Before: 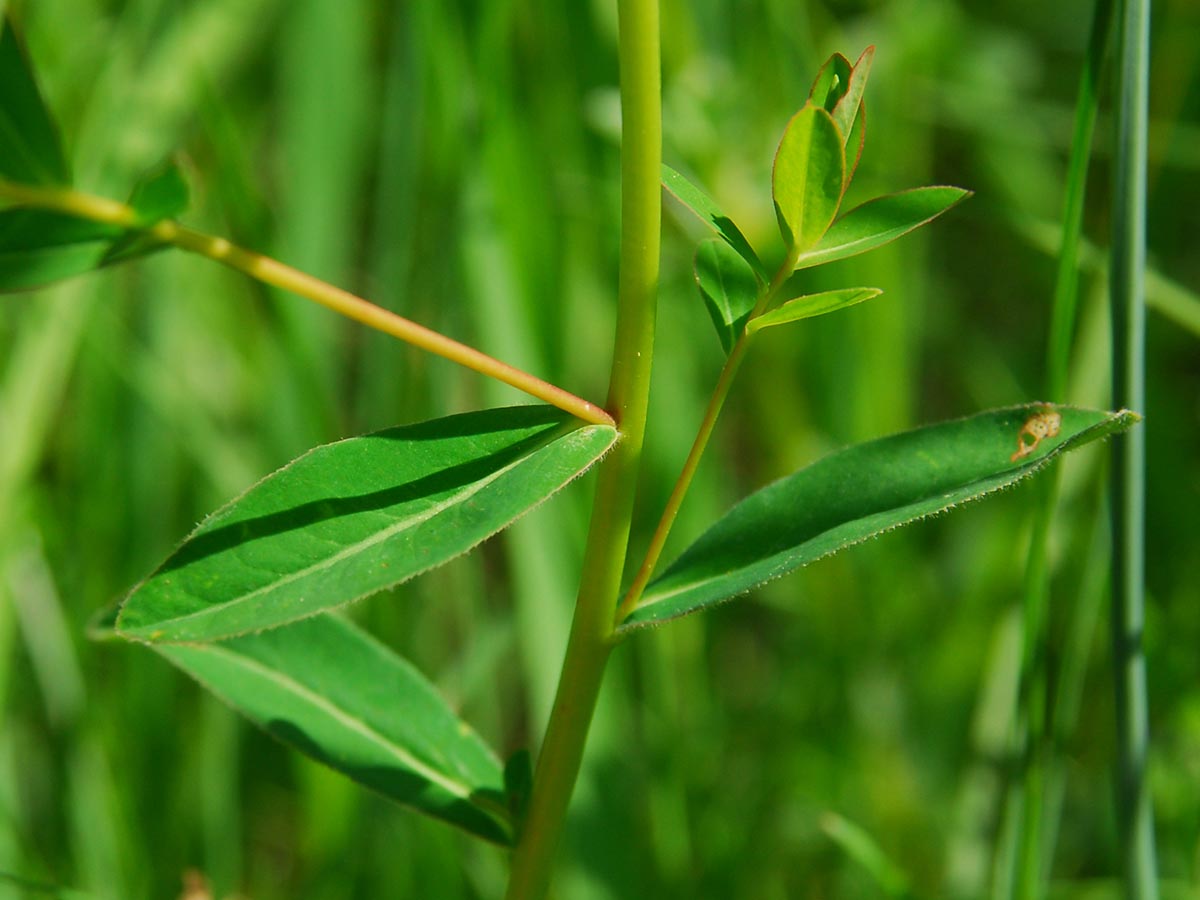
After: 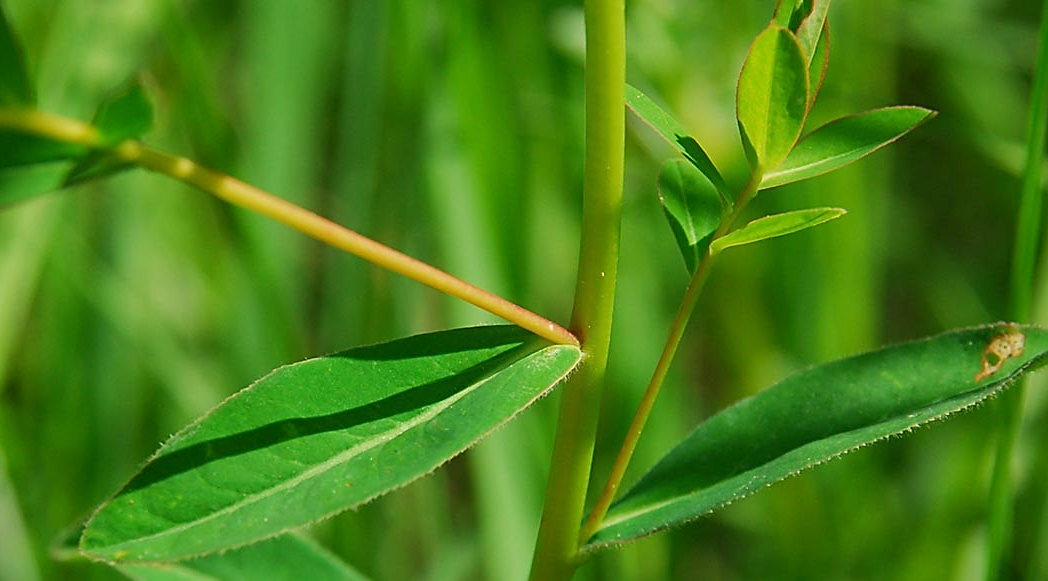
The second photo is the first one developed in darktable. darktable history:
crop: left 3.015%, top 8.969%, right 9.647%, bottom 26.457%
sharpen: on, module defaults
bloom: size 5%, threshold 95%, strength 15%
